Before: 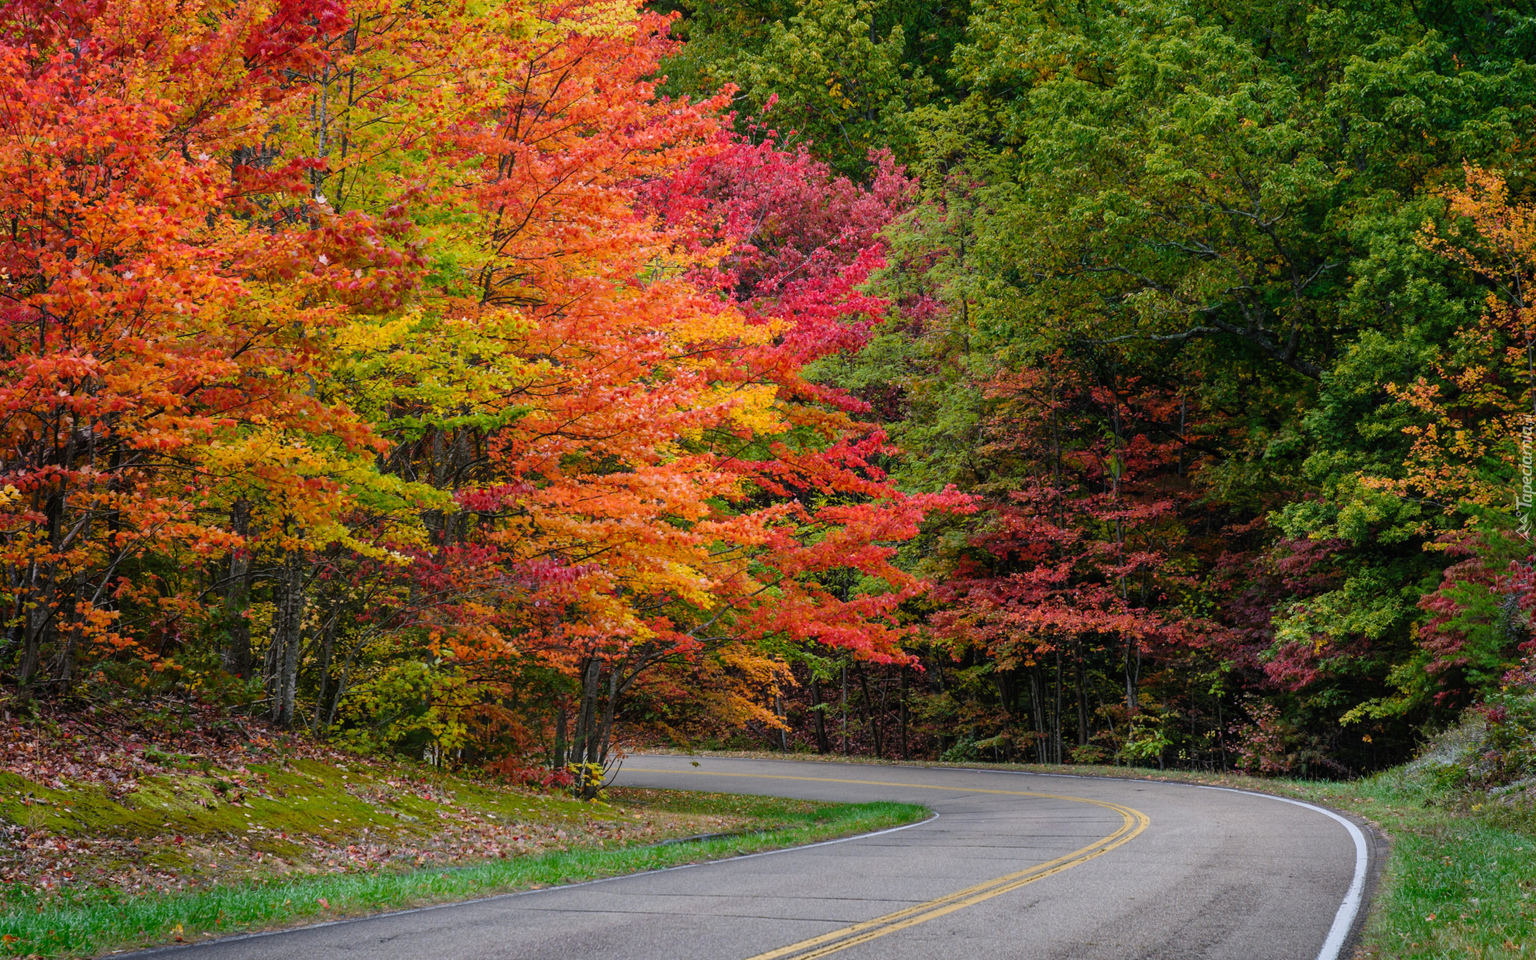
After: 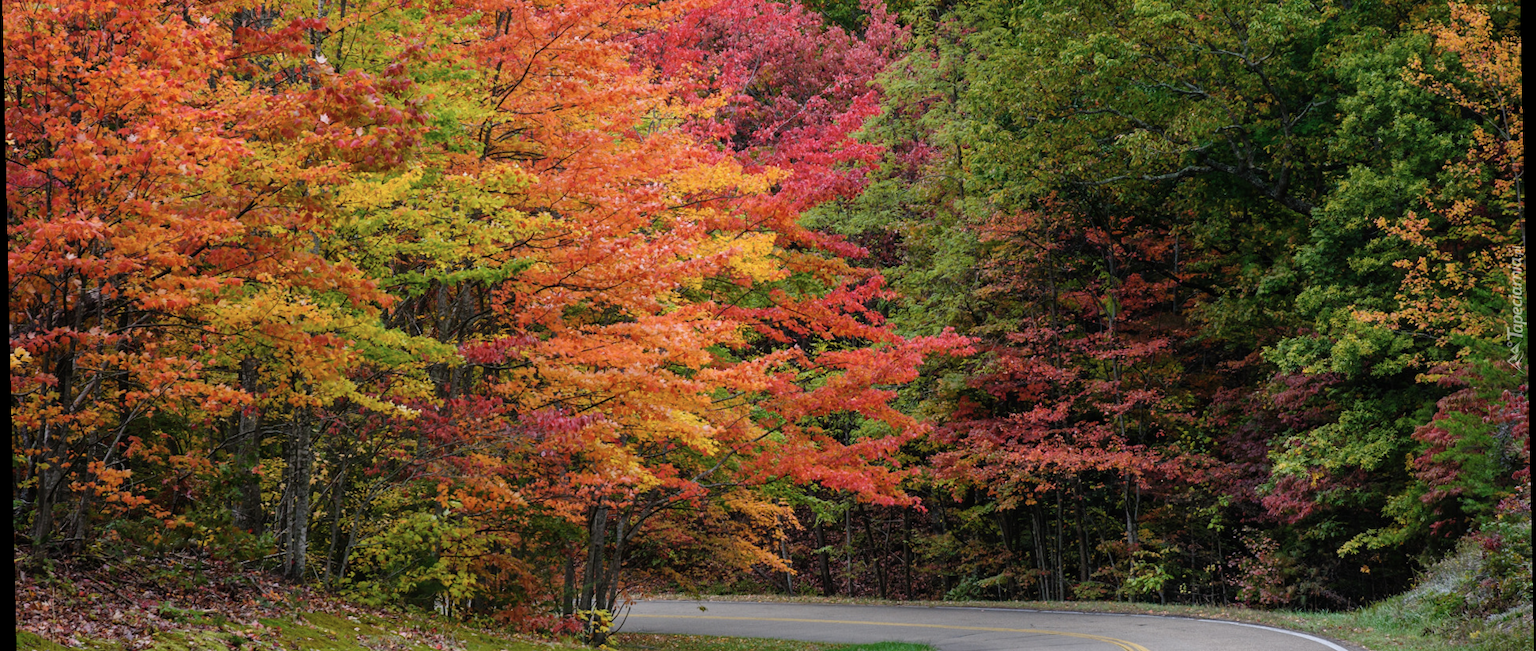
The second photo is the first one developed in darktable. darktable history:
white balance: emerald 1
color correction: saturation 0.85
crop: top 16.727%, bottom 16.727%
rotate and perspective: rotation -1.24°, automatic cropping off
